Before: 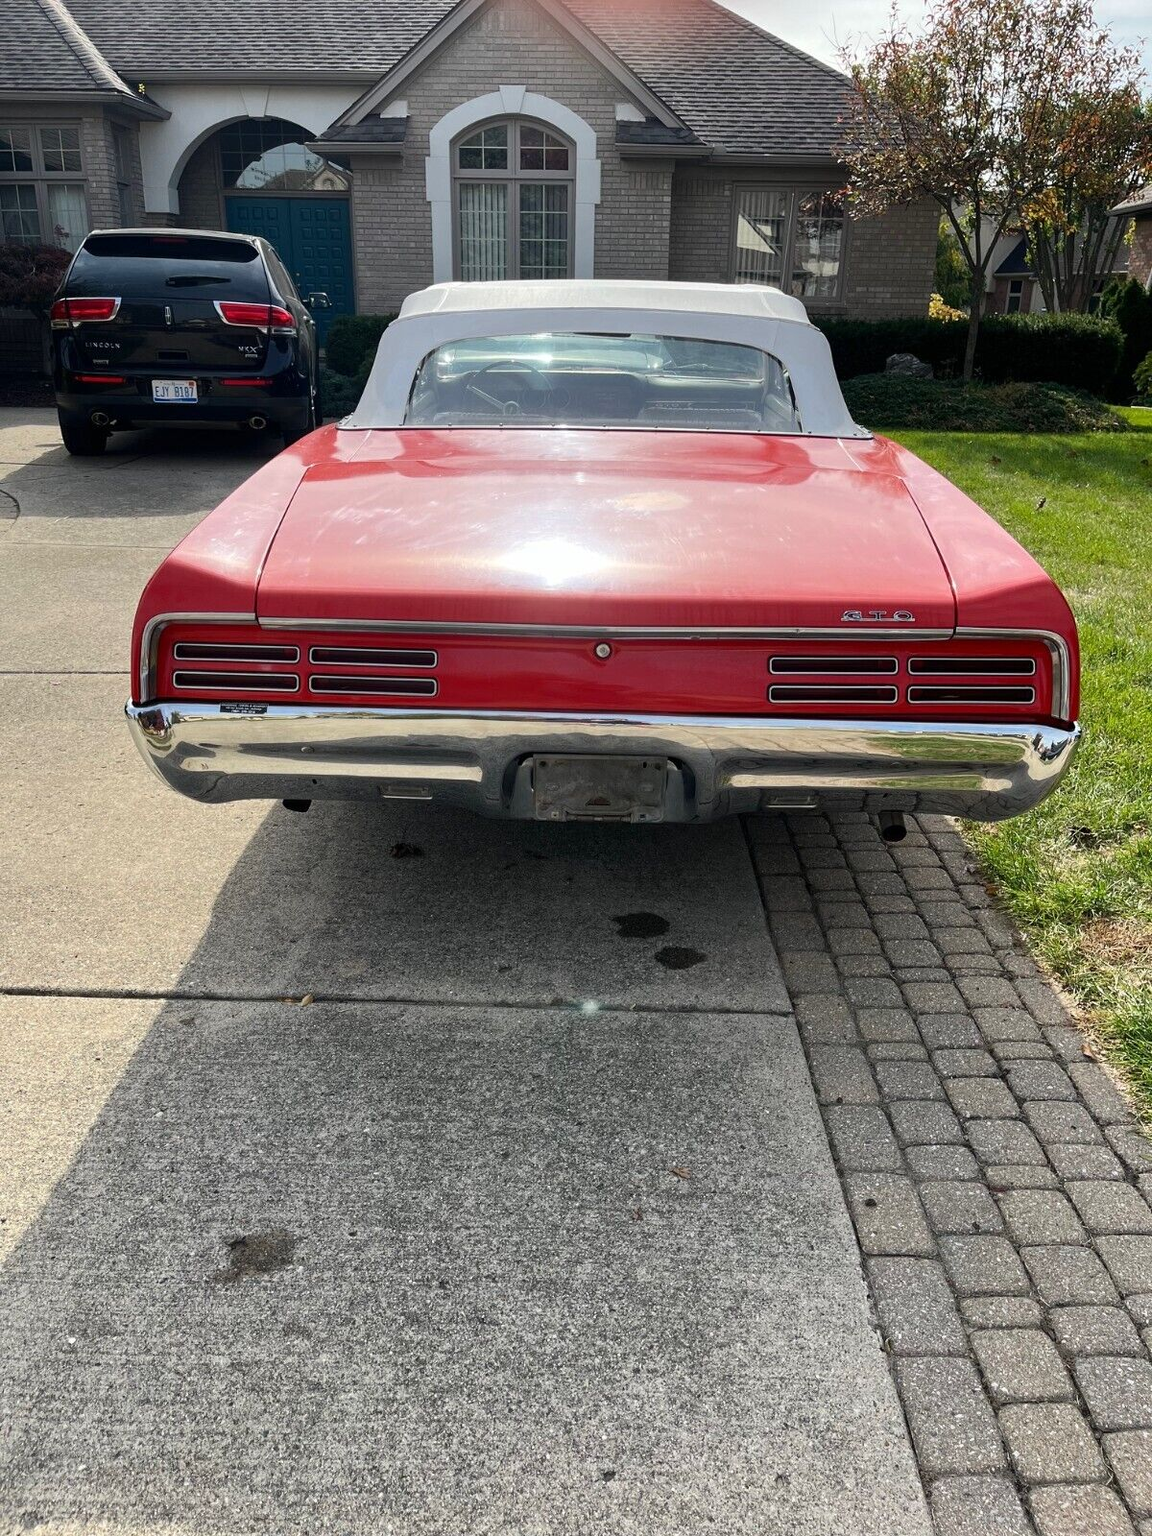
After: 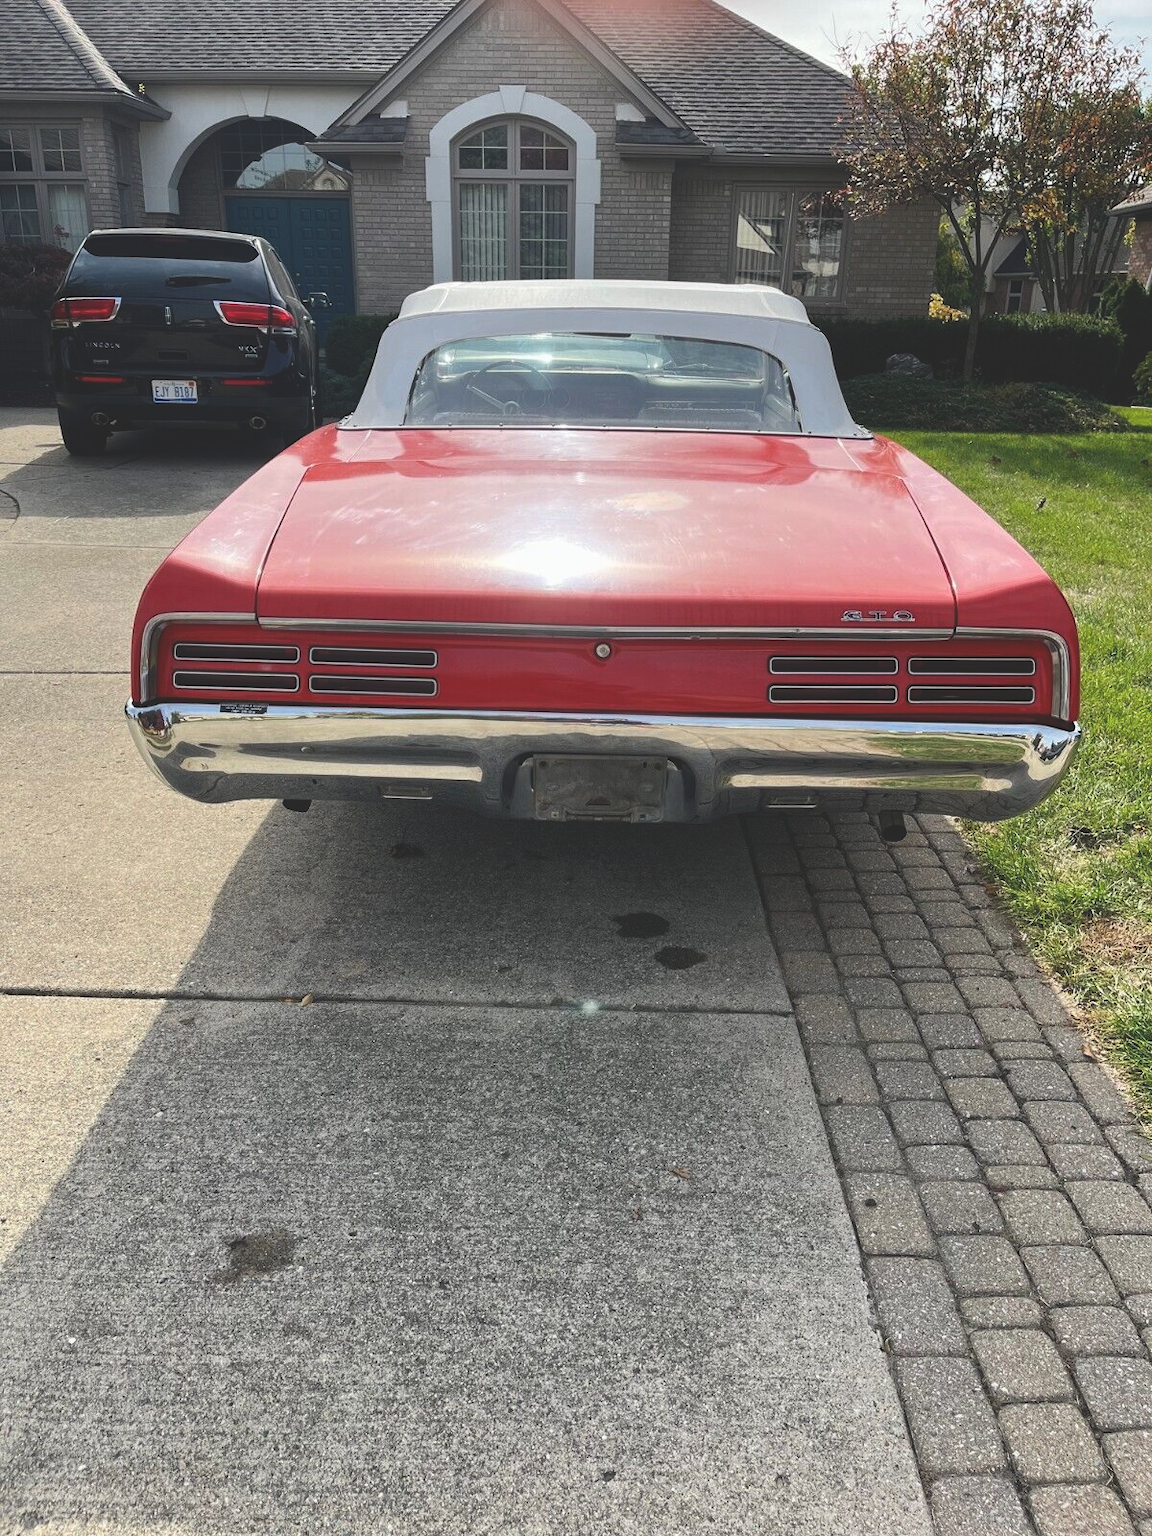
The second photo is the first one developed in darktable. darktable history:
exposure: black level correction -0.022, exposure -0.035 EV, compensate highlight preservation false
